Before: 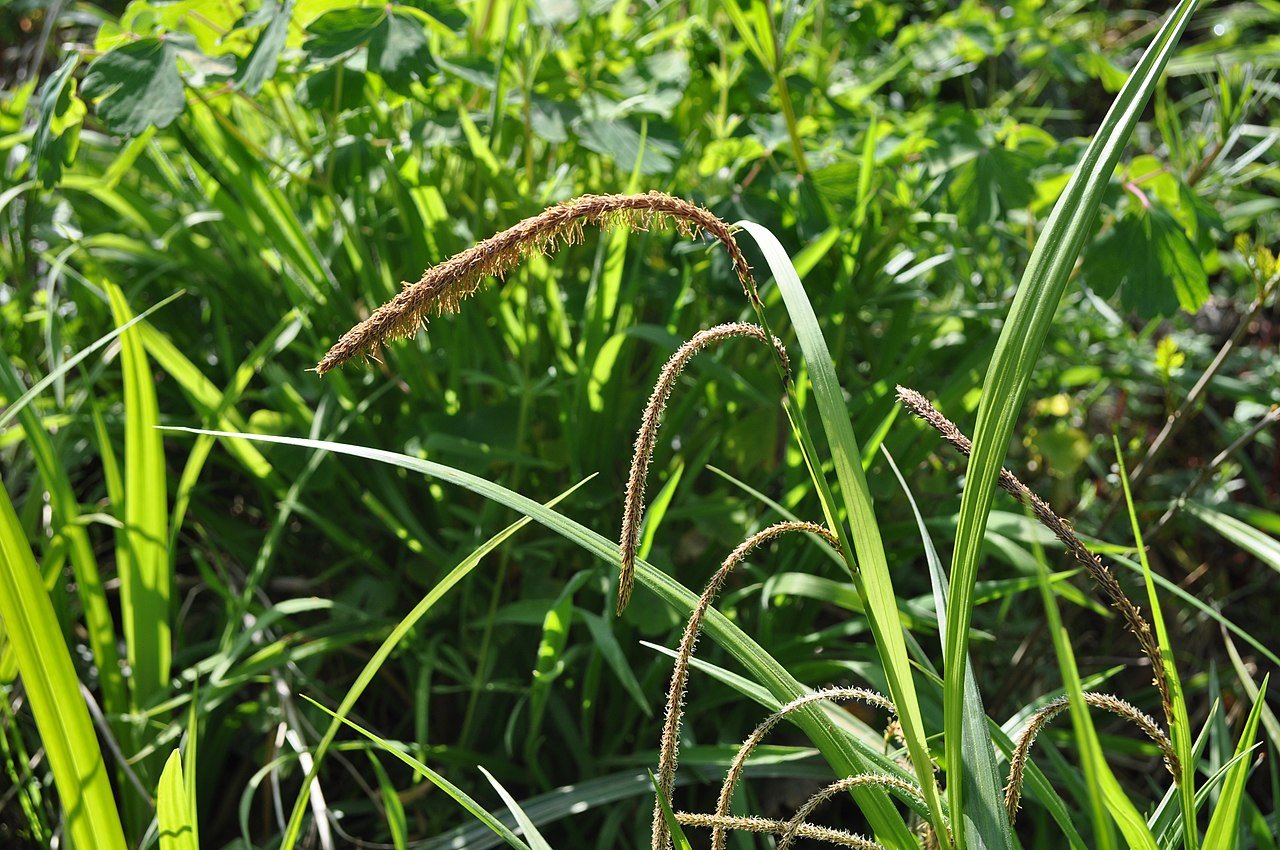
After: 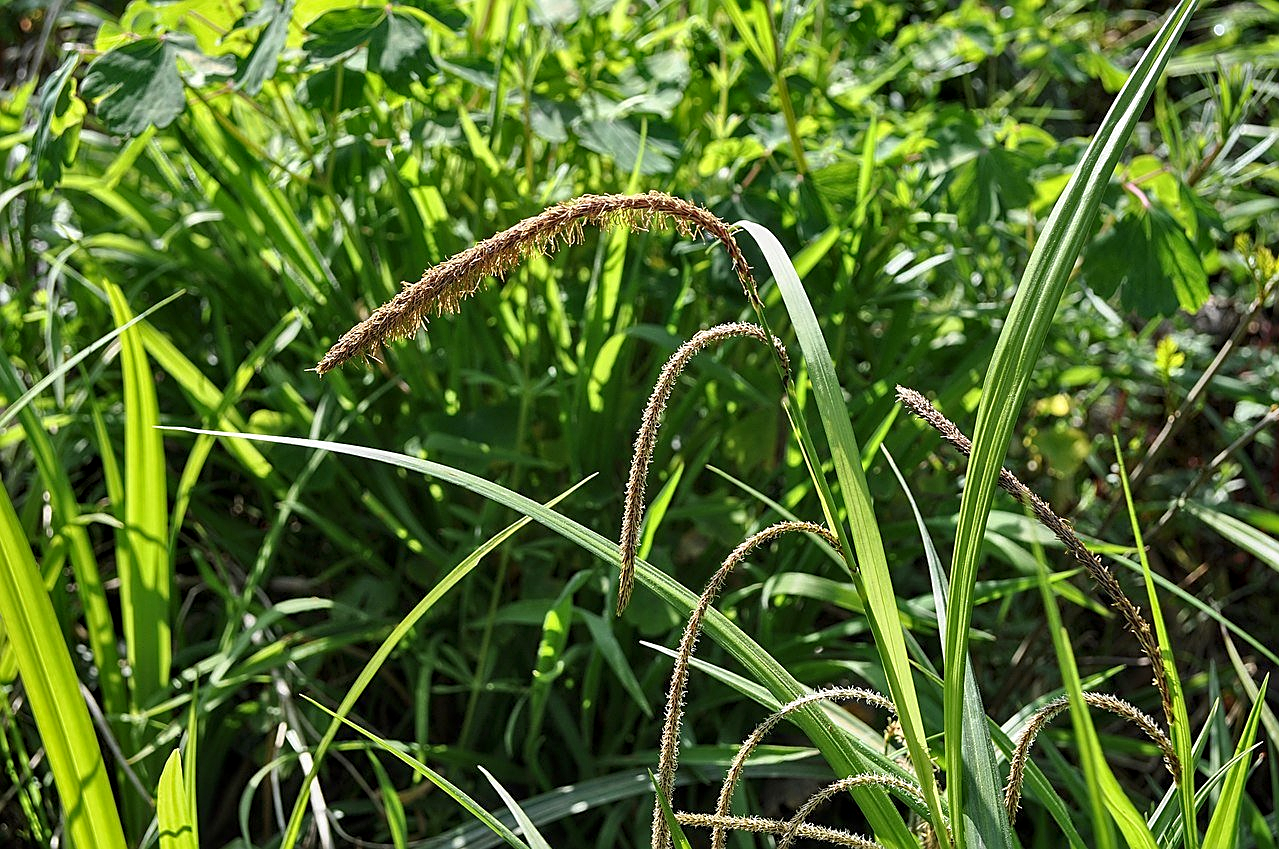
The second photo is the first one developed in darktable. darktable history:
local contrast: shadows 94%
sharpen: on, module defaults
